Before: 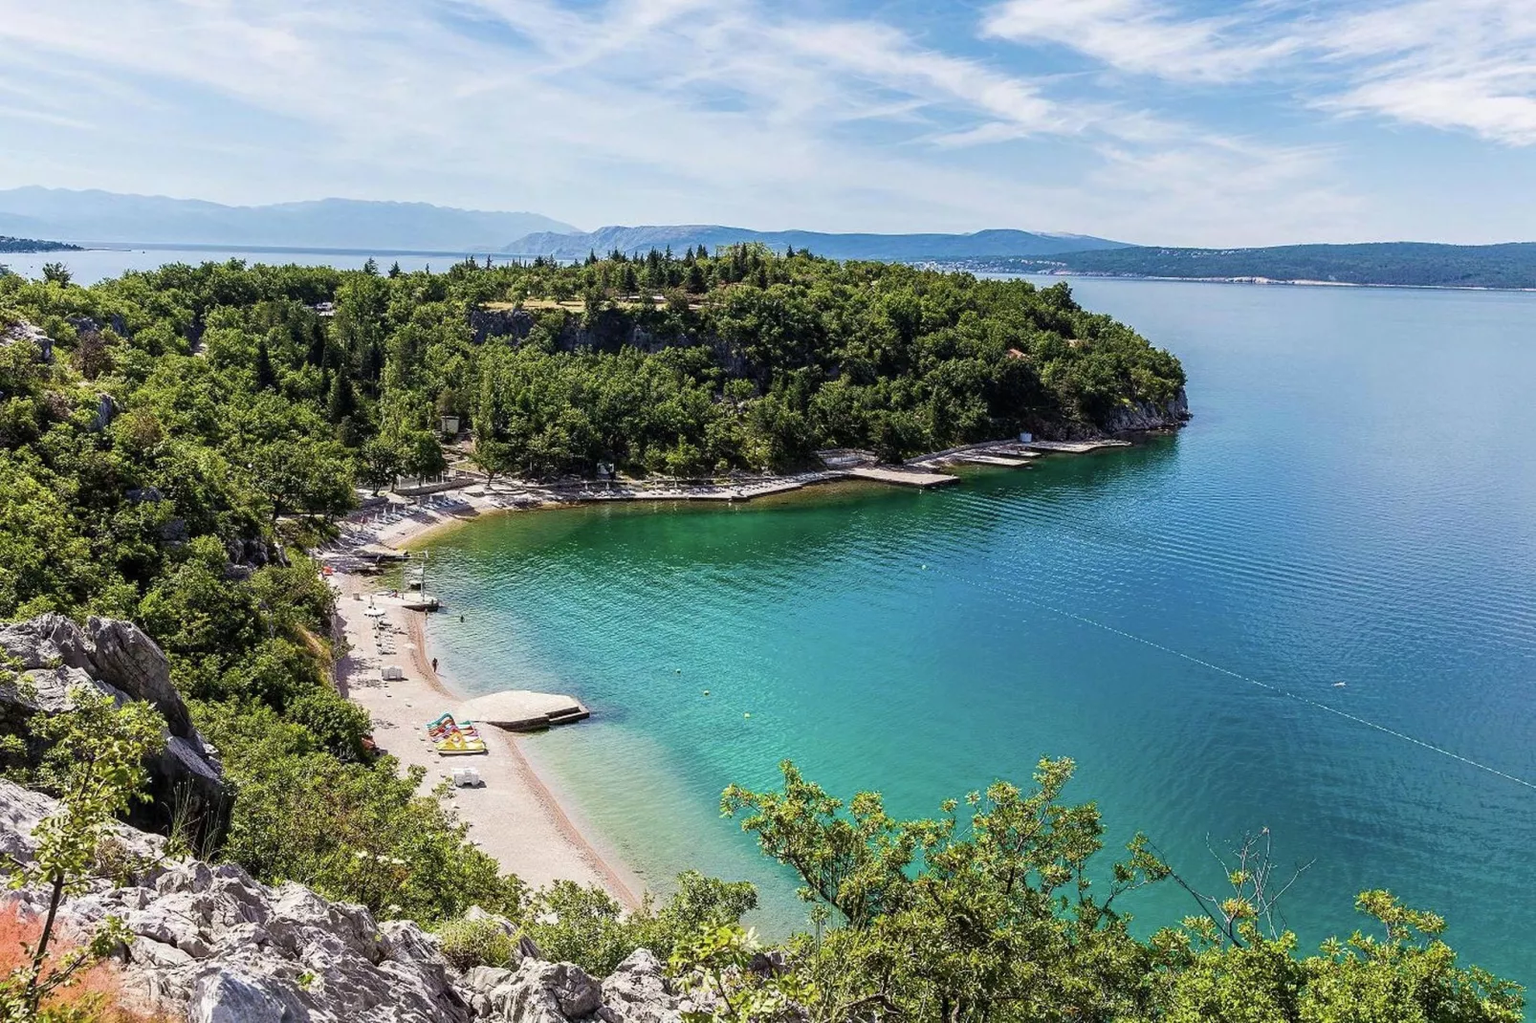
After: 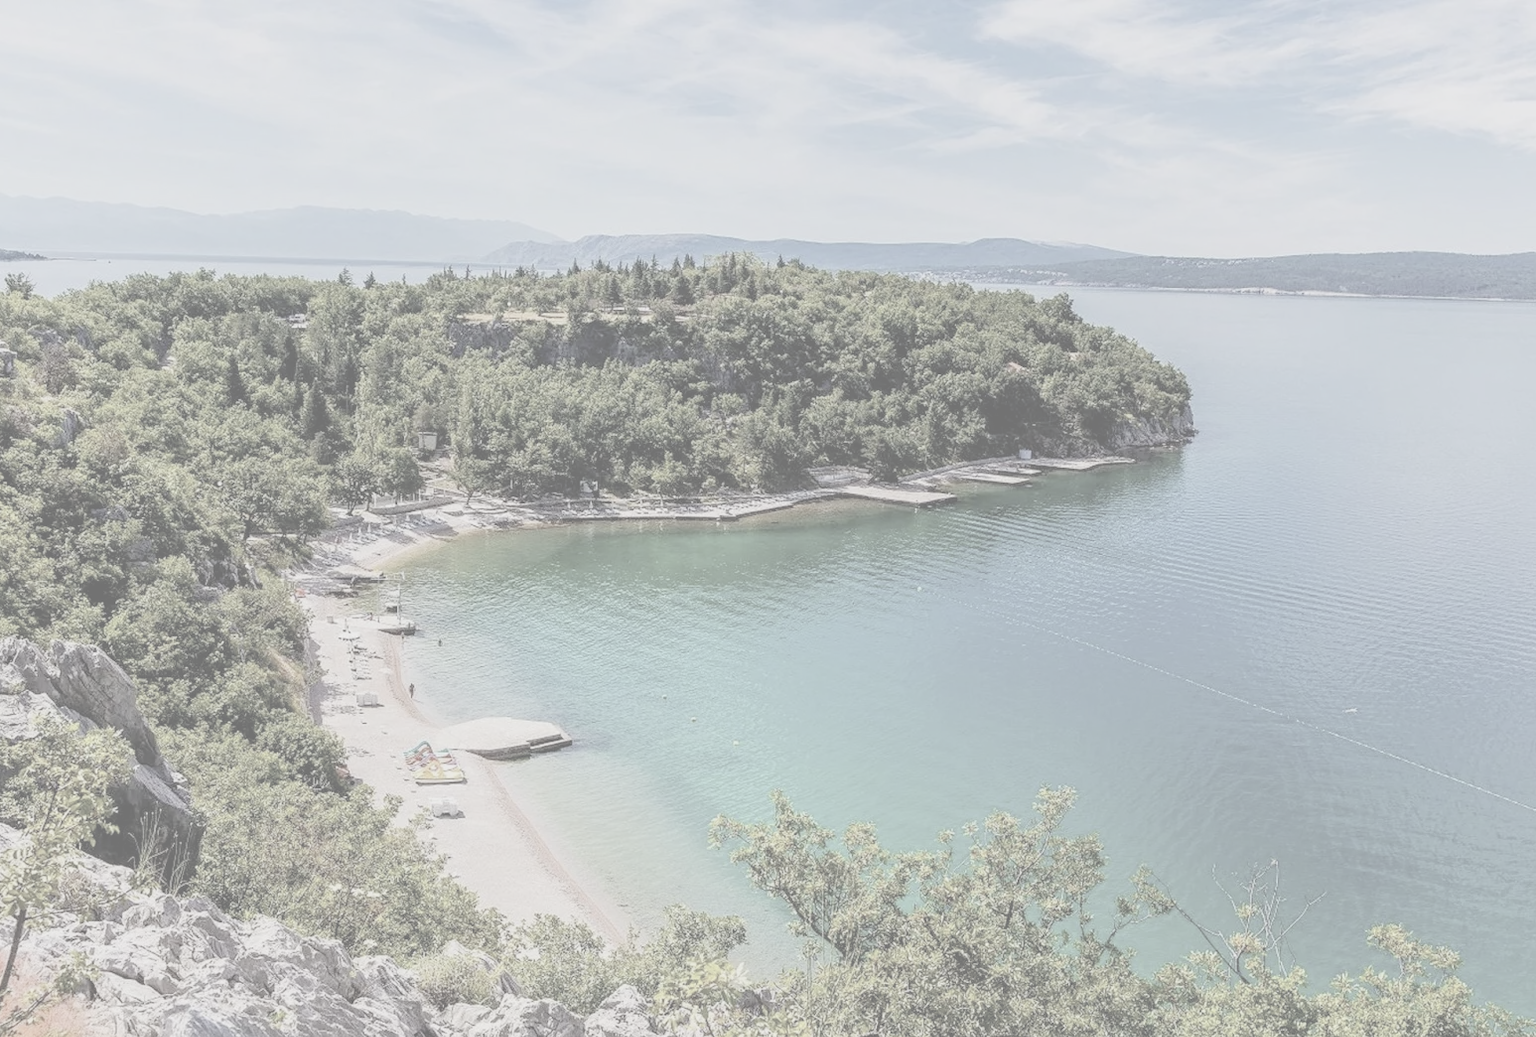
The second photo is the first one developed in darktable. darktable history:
contrast brightness saturation: contrast -0.32, brightness 0.75, saturation -0.78
color balance: mode lift, gamma, gain (sRGB), lift [0.97, 1, 1, 1], gamma [1.03, 1, 1, 1]
crop and rotate: left 2.536%, right 1.107%, bottom 2.246%
